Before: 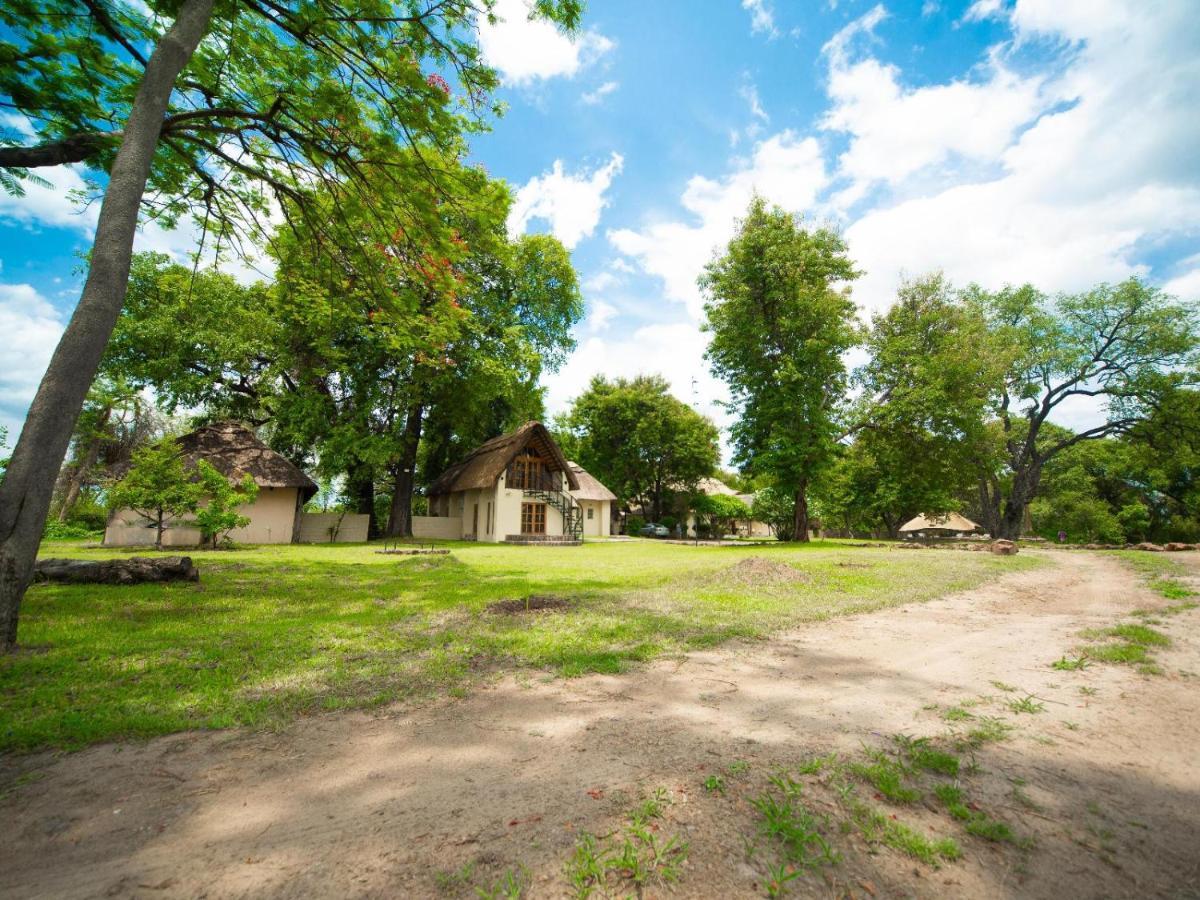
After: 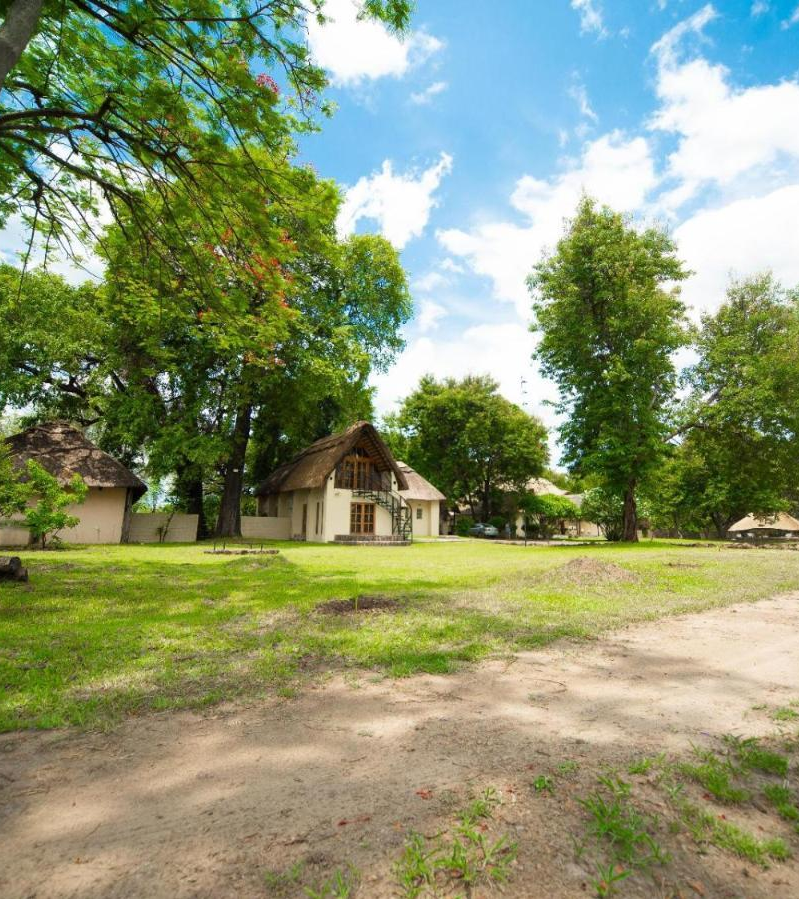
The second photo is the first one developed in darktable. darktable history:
contrast equalizer: y [[0.5 ×6], [0.5 ×6], [0.975, 0.964, 0.925, 0.865, 0.793, 0.721], [0 ×6], [0 ×6]]
crop and rotate: left 14.292%, right 19.041%
